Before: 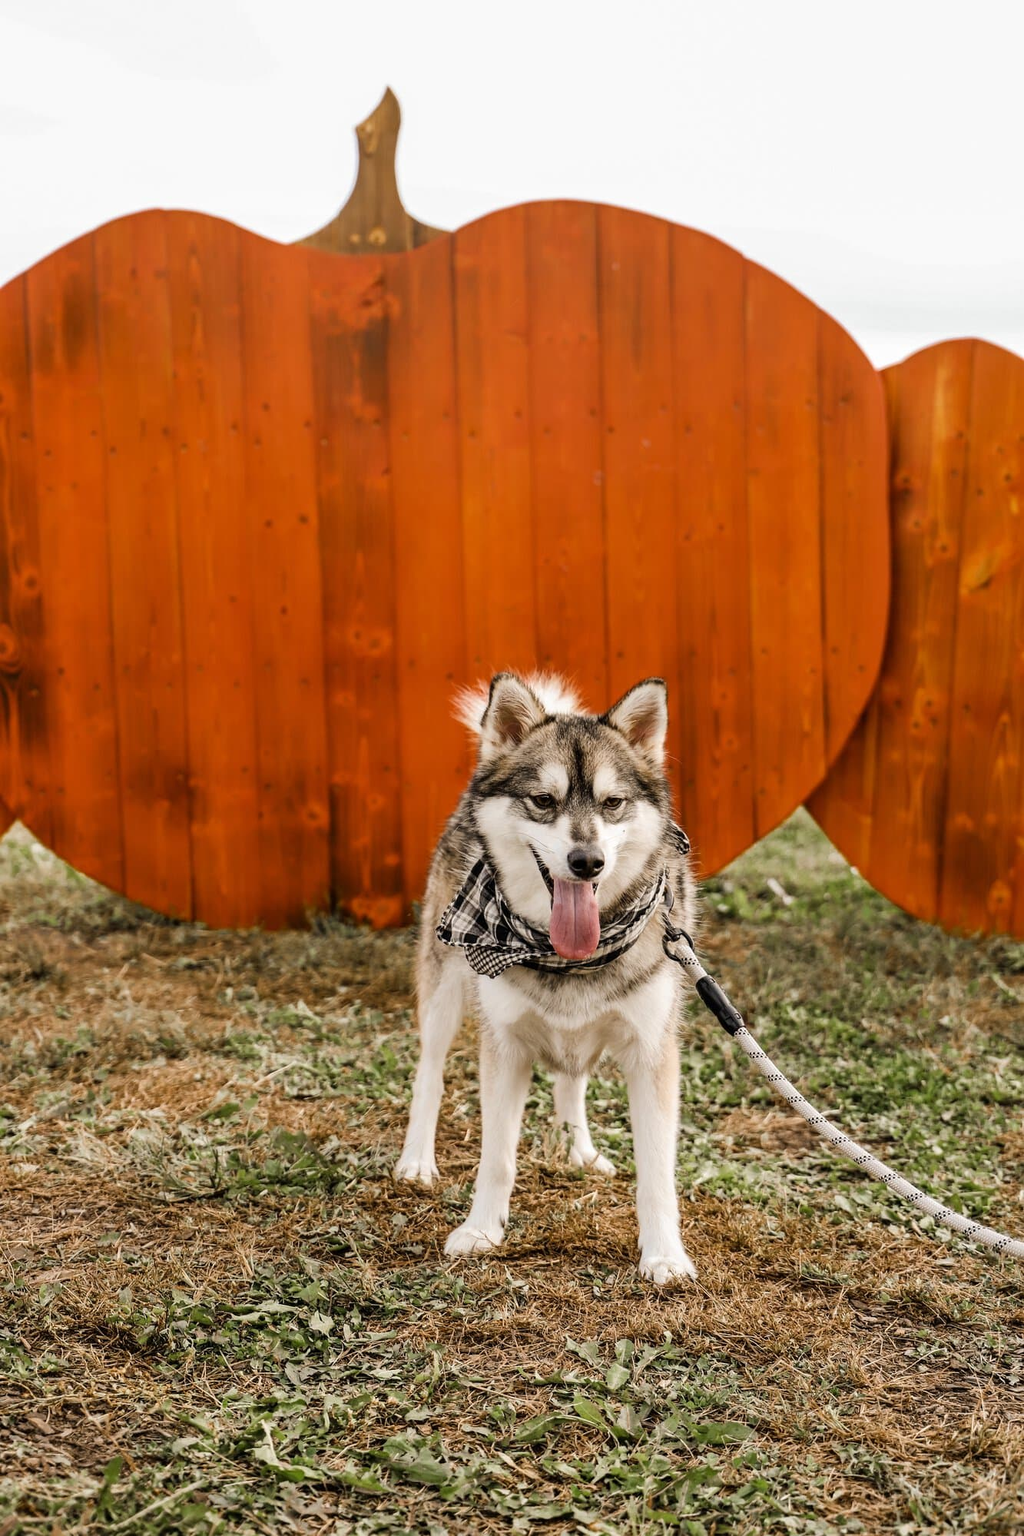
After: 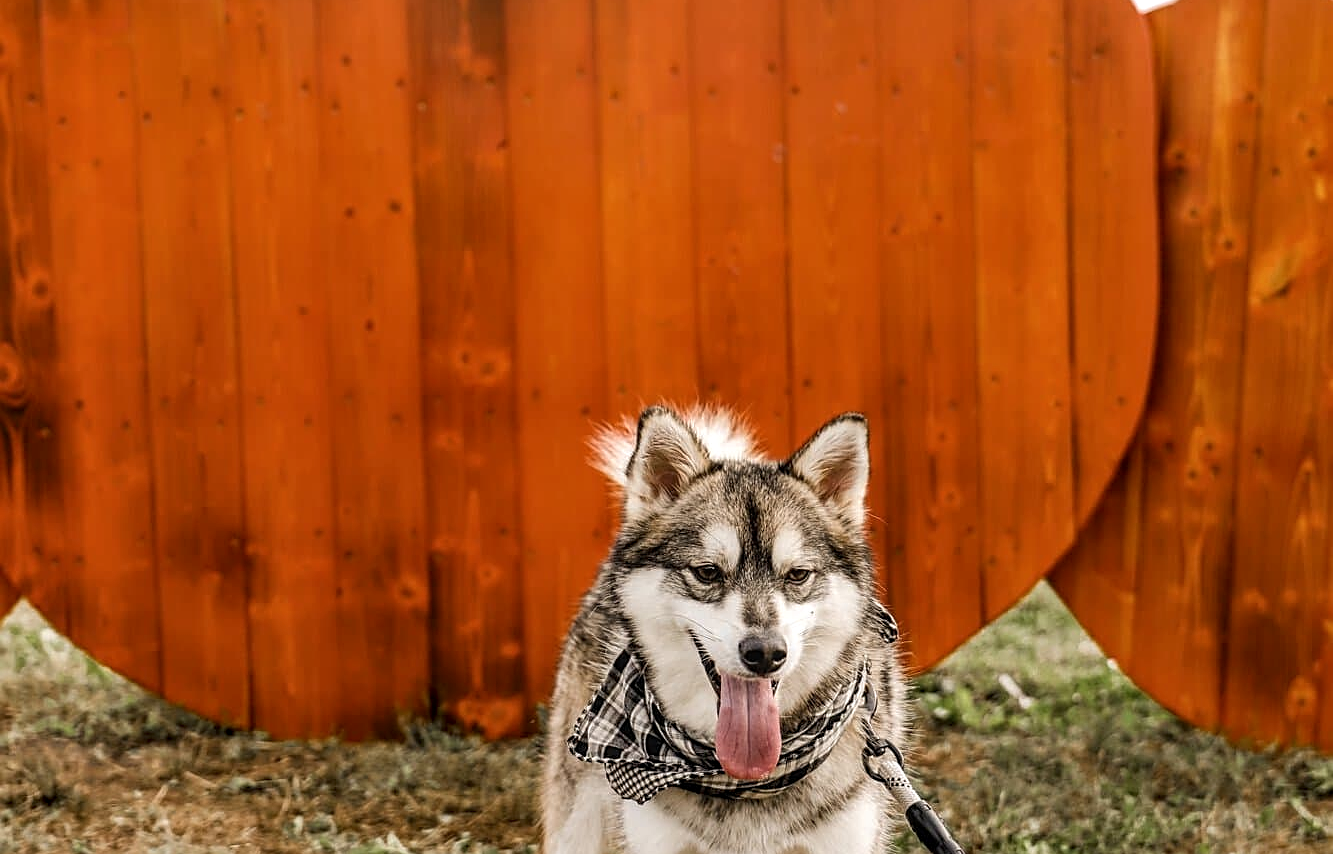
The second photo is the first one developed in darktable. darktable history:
sharpen: on, module defaults
local contrast: on, module defaults
crop and rotate: top 23.489%, bottom 33.787%
